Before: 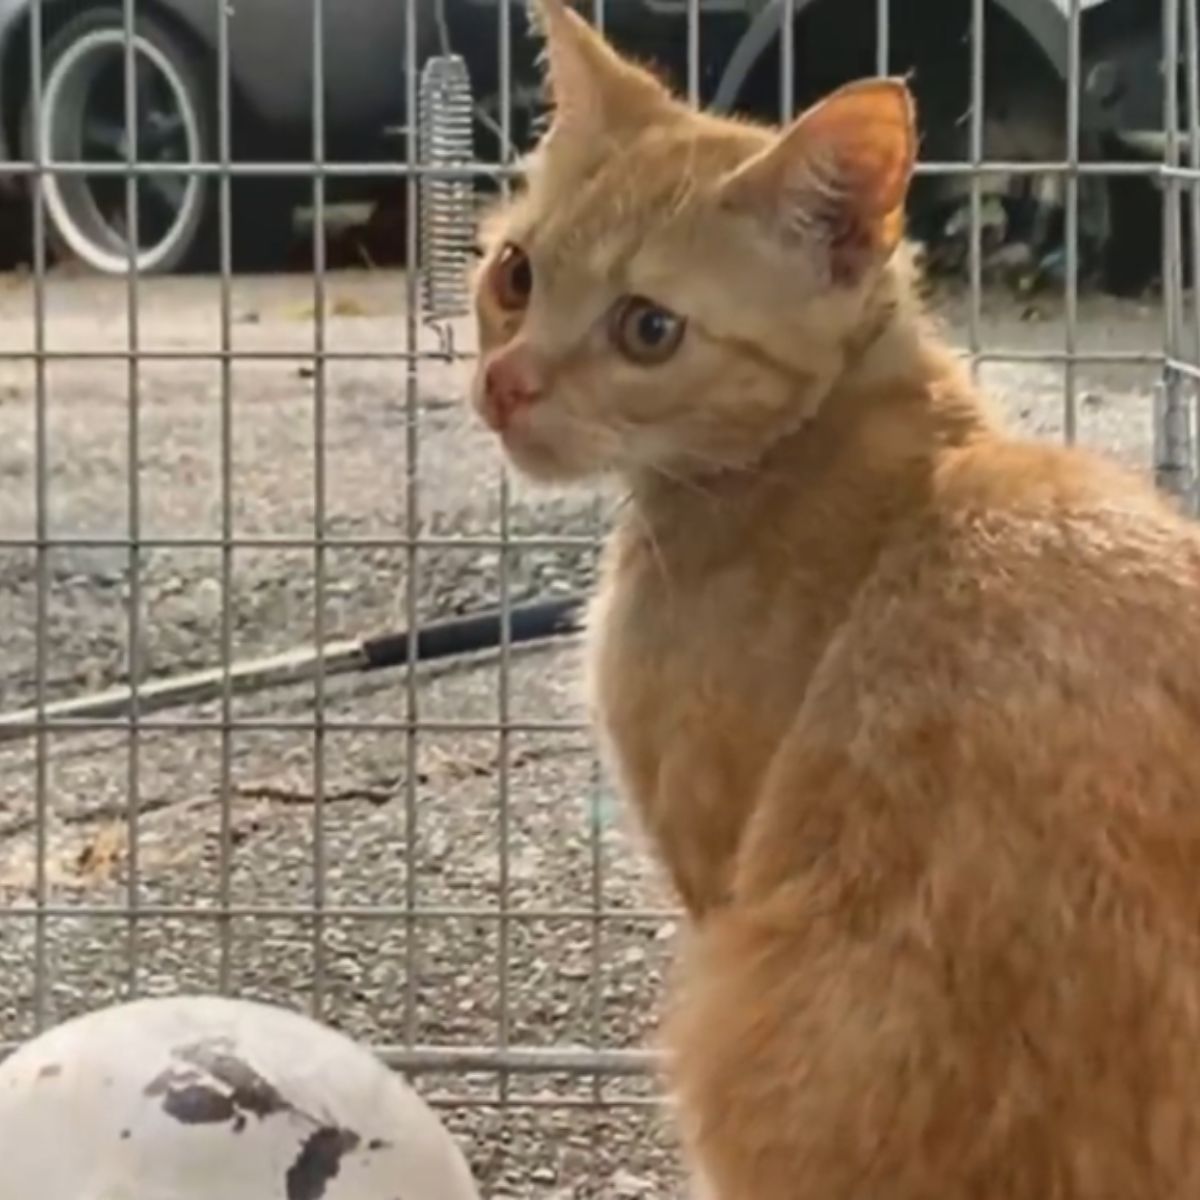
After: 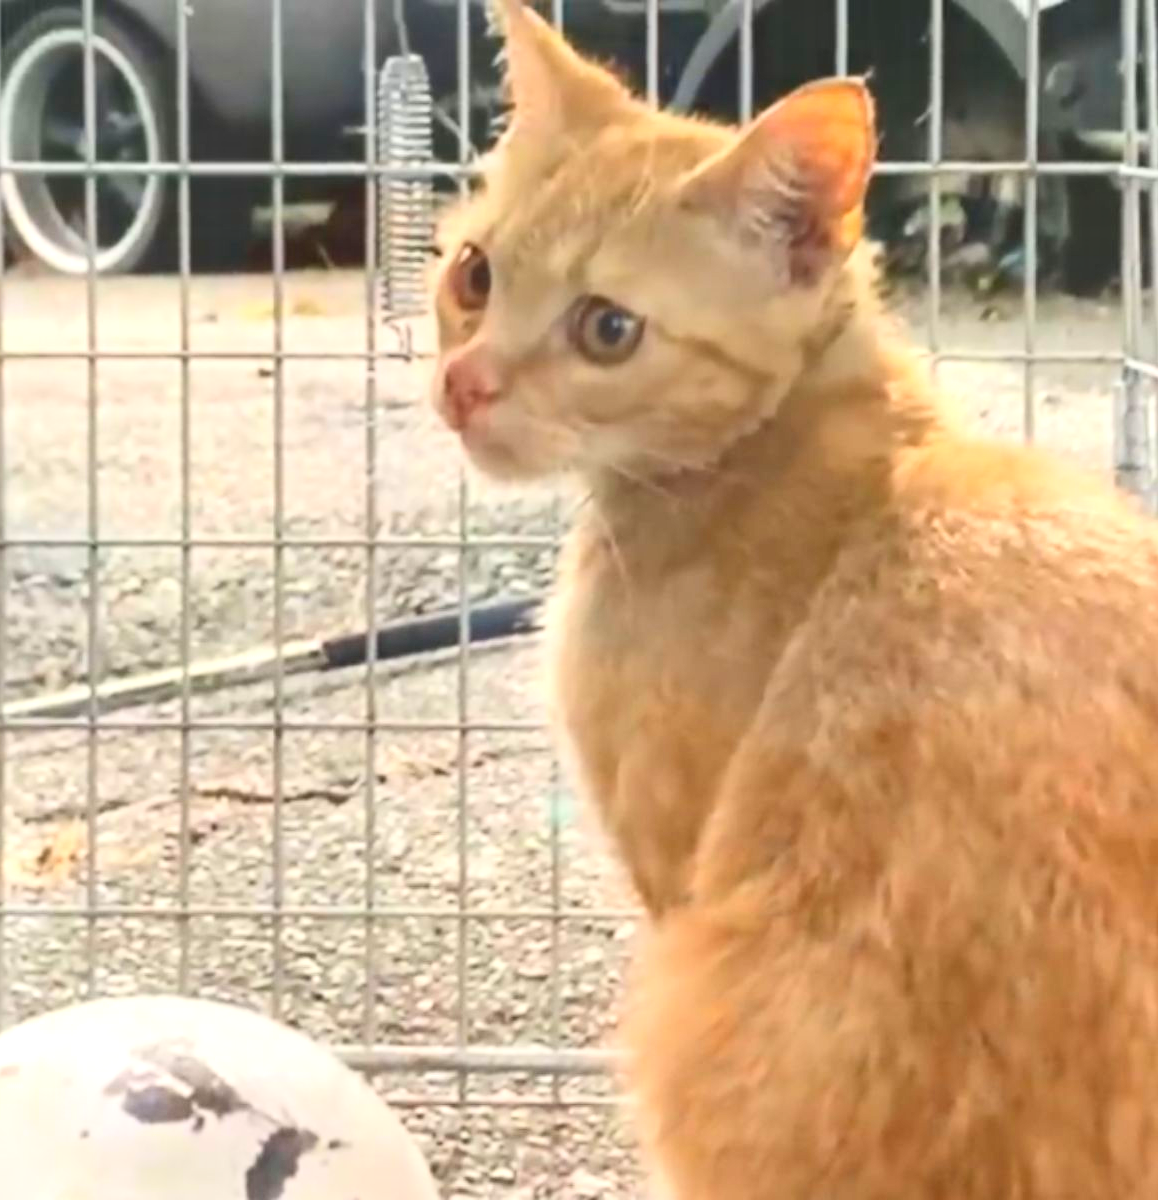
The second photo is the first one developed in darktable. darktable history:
crop and rotate: left 3.488%
contrast brightness saturation: contrast 0.199, brightness 0.166, saturation 0.219
contrast equalizer: y [[0.783, 0.666, 0.575, 0.77, 0.556, 0.501], [0.5 ×6], [0.5 ×6], [0, 0.02, 0.272, 0.399, 0.062, 0], [0 ×6]], mix -0.186
exposure: exposure 0.779 EV, compensate highlight preservation false
